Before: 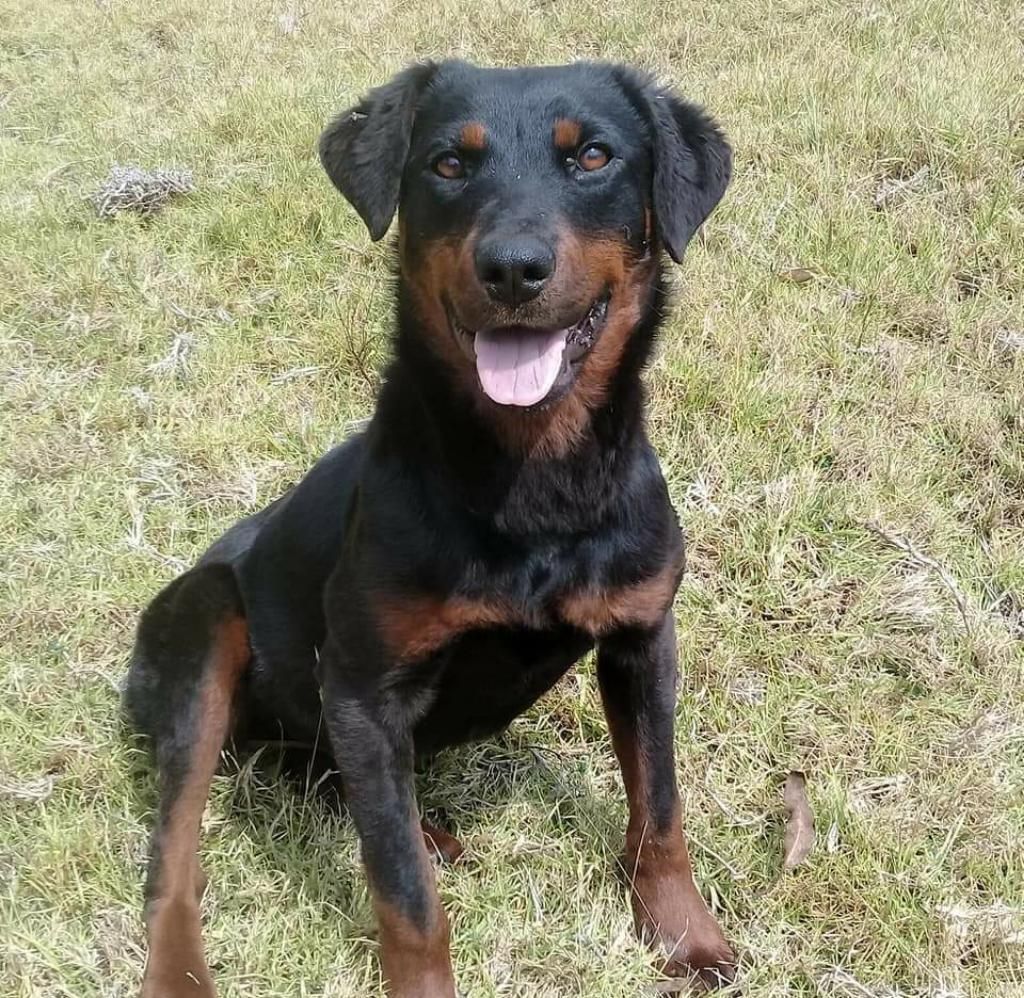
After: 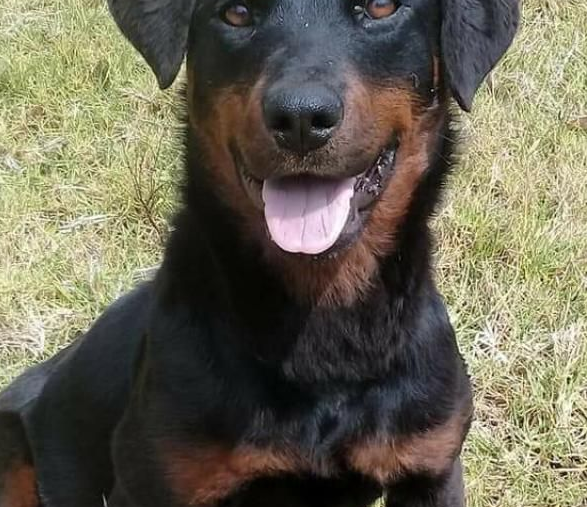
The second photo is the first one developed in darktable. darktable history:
crop: left 20.756%, top 15.235%, right 21.884%, bottom 33.893%
